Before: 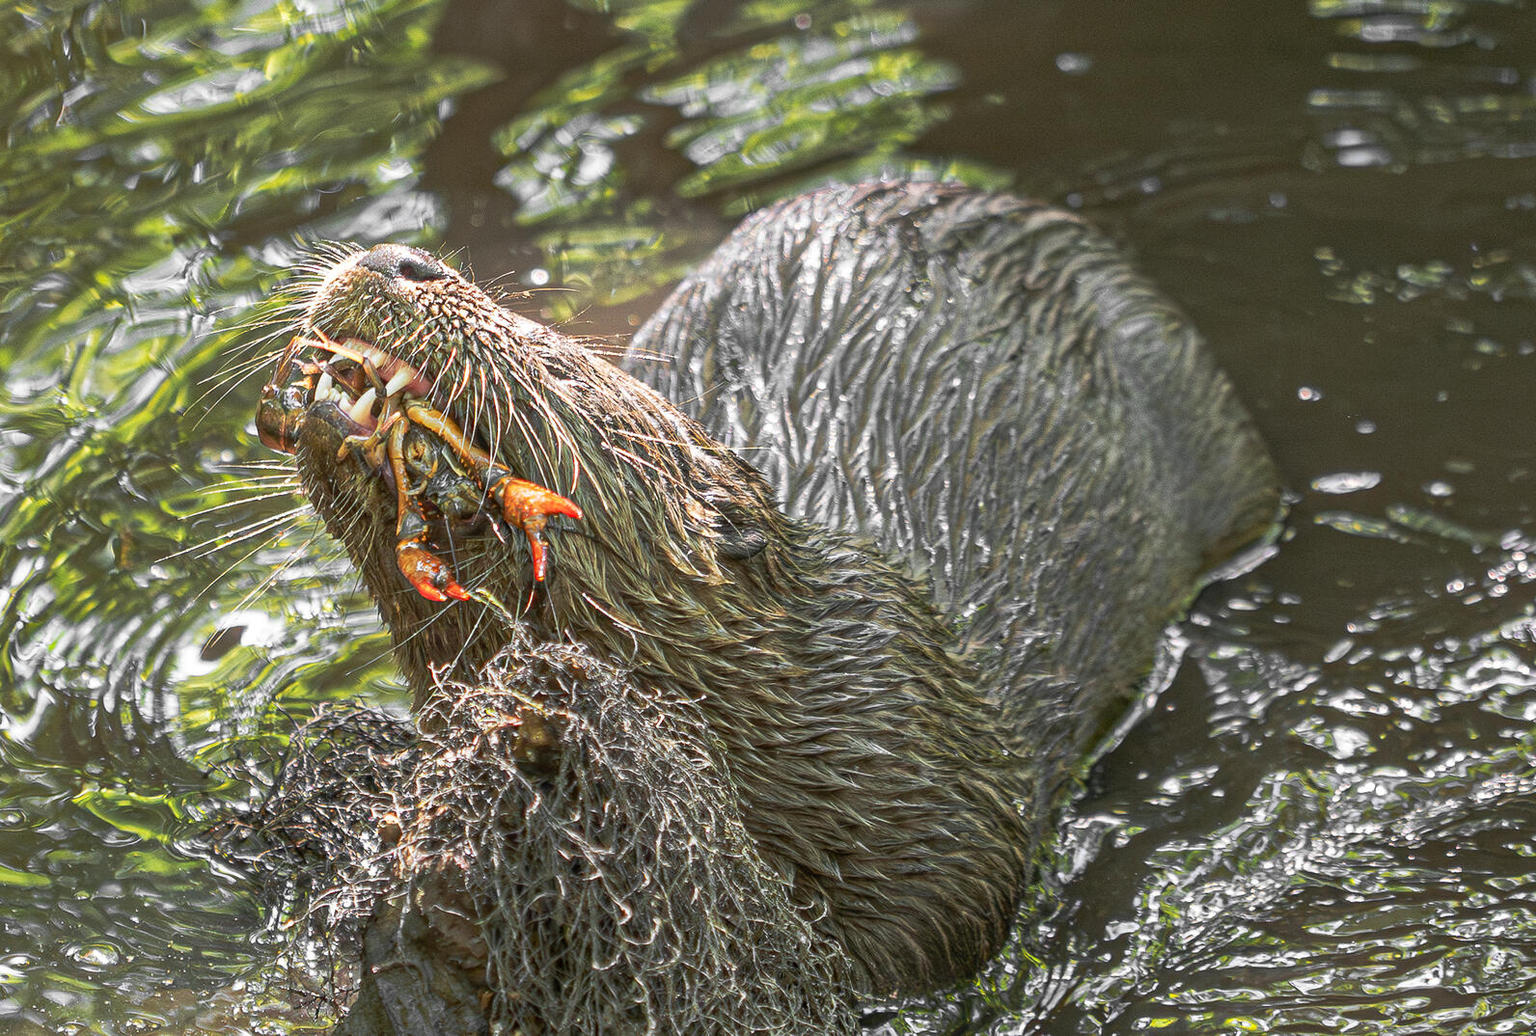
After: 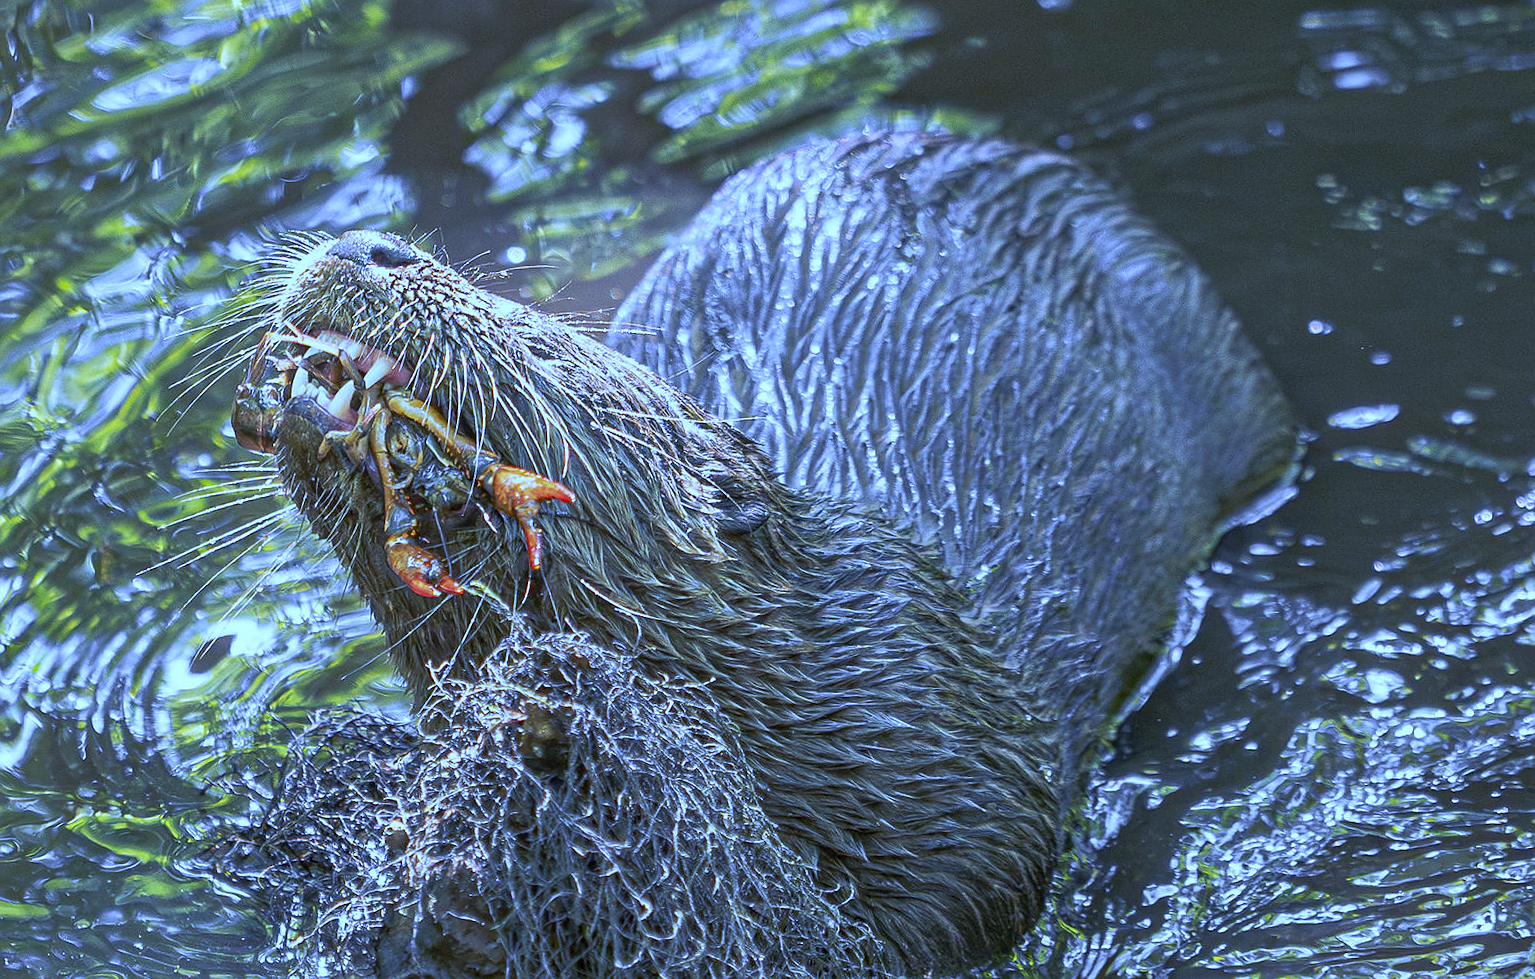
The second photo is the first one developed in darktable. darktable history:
sharpen: radius 1
white balance: red 0.766, blue 1.537
rotate and perspective: rotation -3.52°, crop left 0.036, crop right 0.964, crop top 0.081, crop bottom 0.919
